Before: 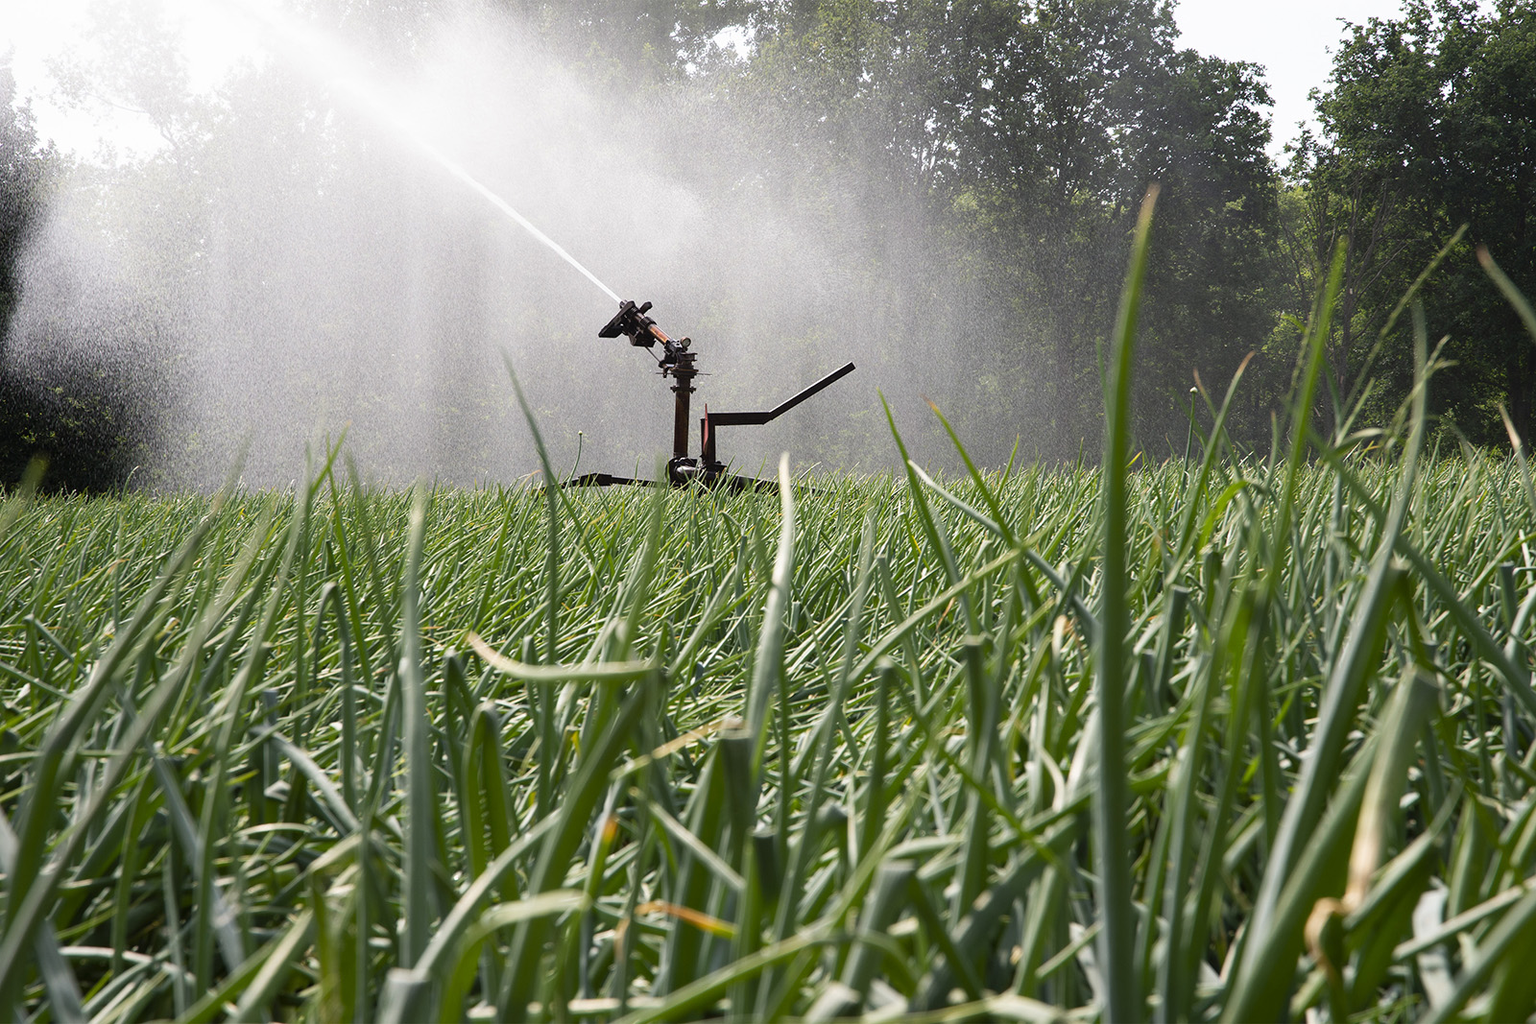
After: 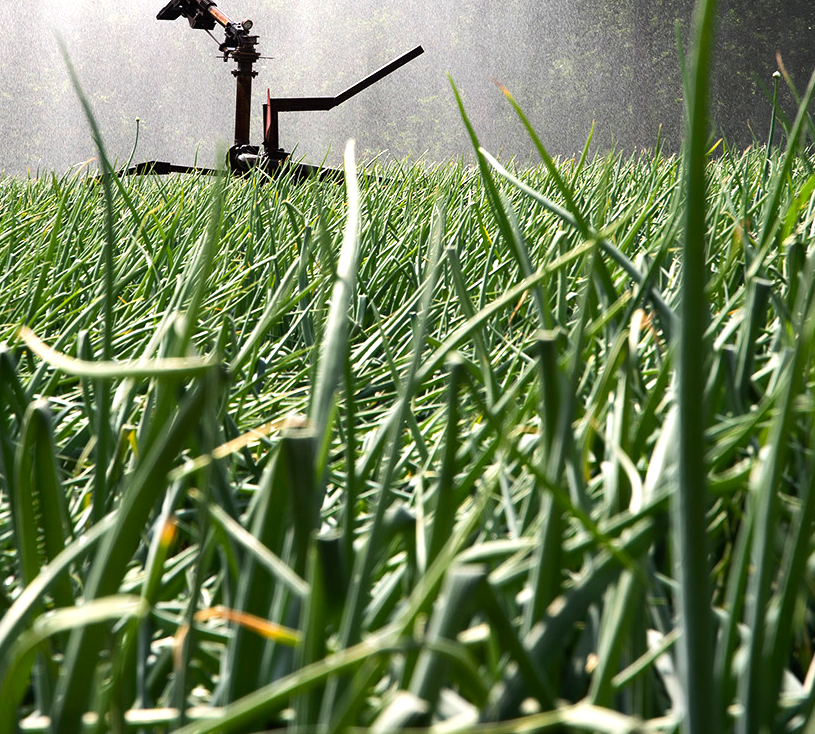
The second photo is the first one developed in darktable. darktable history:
crop and rotate: left 29.237%, top 31.152%, right 19.807%
exposure: compensate highlight preservation false
tone equalizer: -8 EV -0.75 EV, -7 EV -0.7 EV, -6 EV -0.6 EV, -5 EV -0.4 EV, -3 EV 0.4 EV, -2 EV 0.6 EV, -1 EV 0.7 EV, +0 EV 0.75 EV, edges refinement/feathering 500, mask exposure compensation -1.57 EV, preserve details no
